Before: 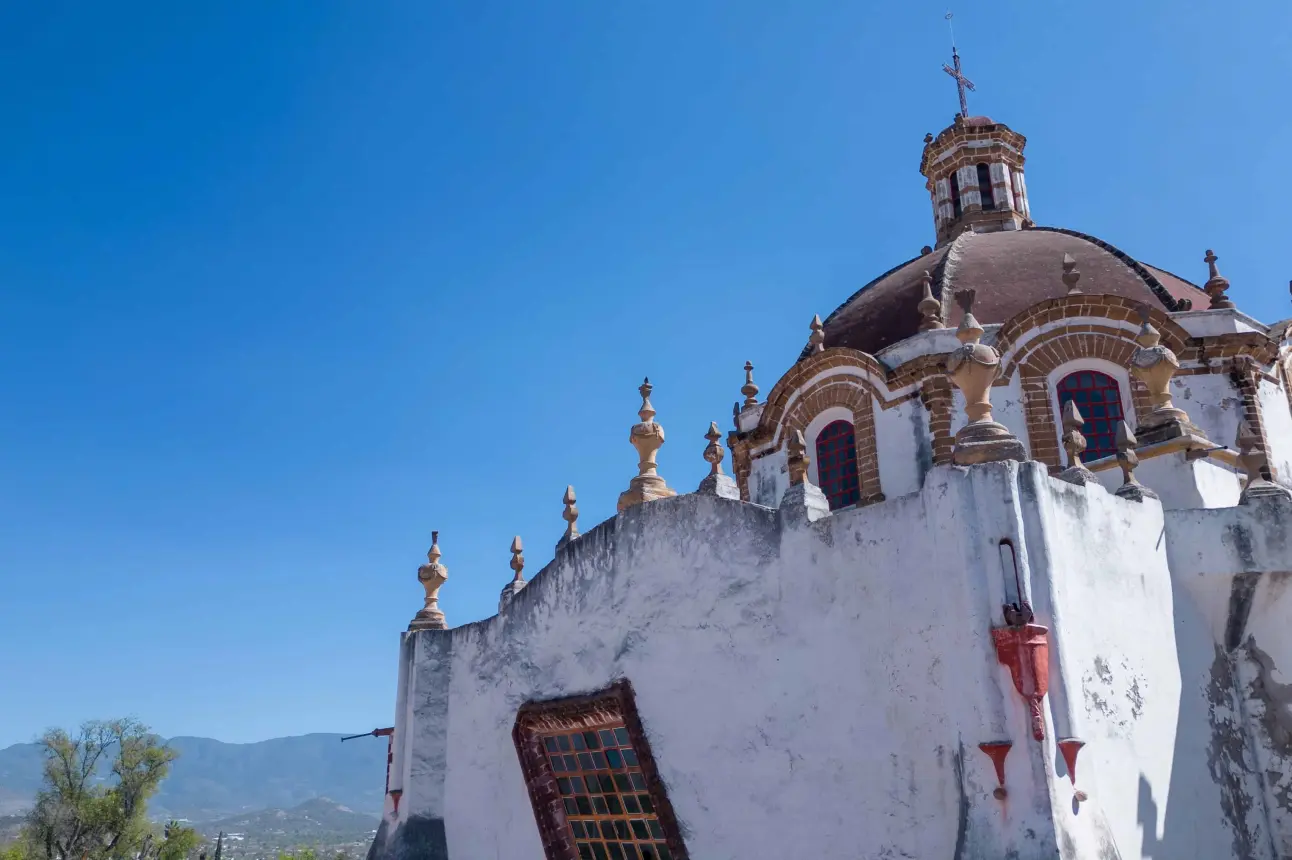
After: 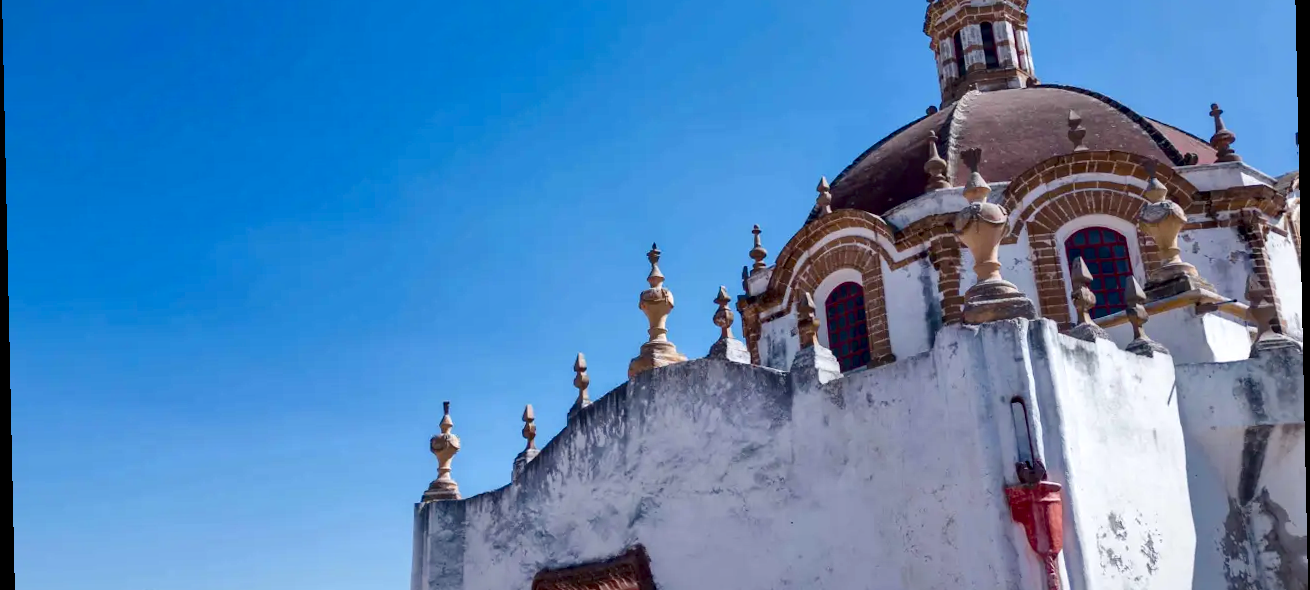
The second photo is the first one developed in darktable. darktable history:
crop: top 16.727%, bottom 16.727%
color balance rgb: perceptual saturation grading › global saturation 20%, perceptual saturation grading › highlights -25%, perceptual saturation grading › shadows 25%
local contrast: mode bilateral grid, contrast 25, coarseness 60, detail 151%, midtone range 0.2
rotate and perspective: rotation -1.24°, automatic cropping off
